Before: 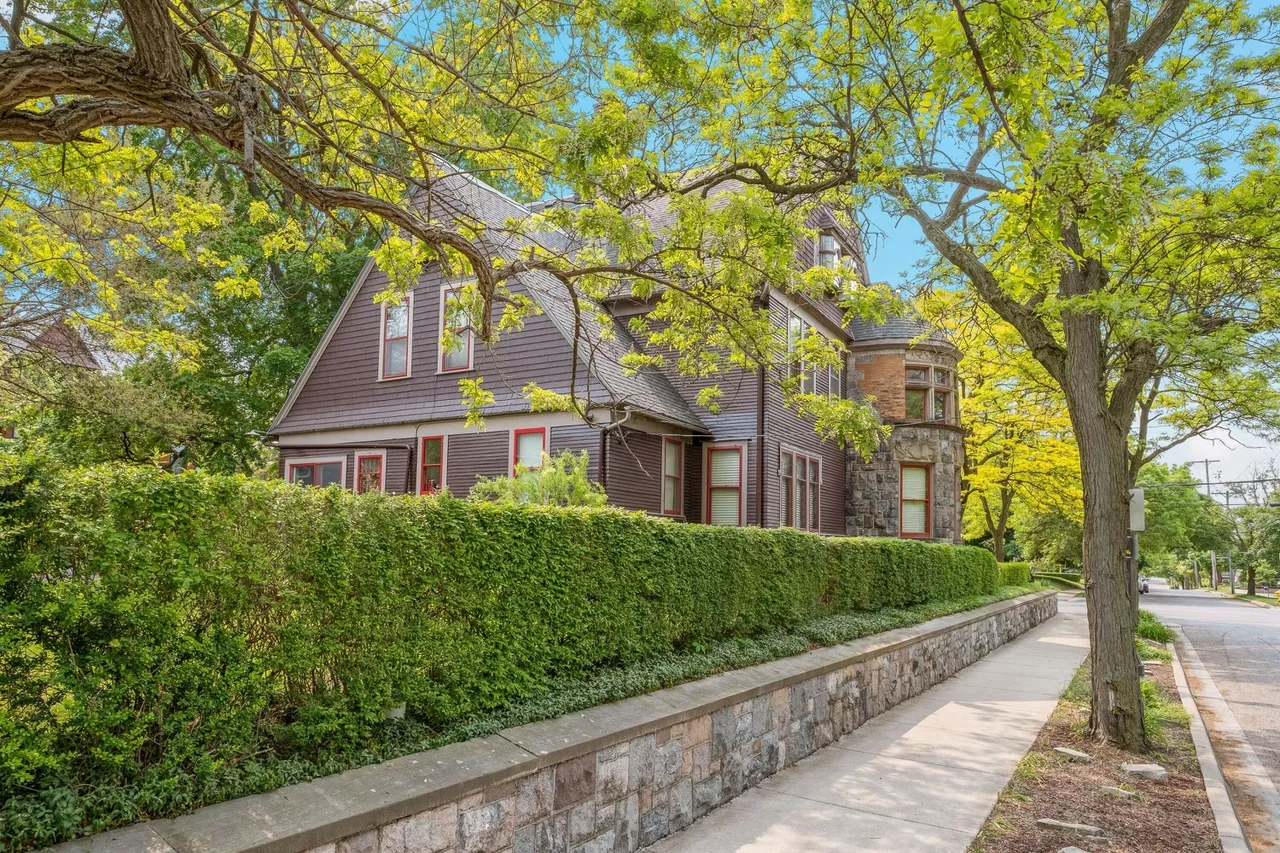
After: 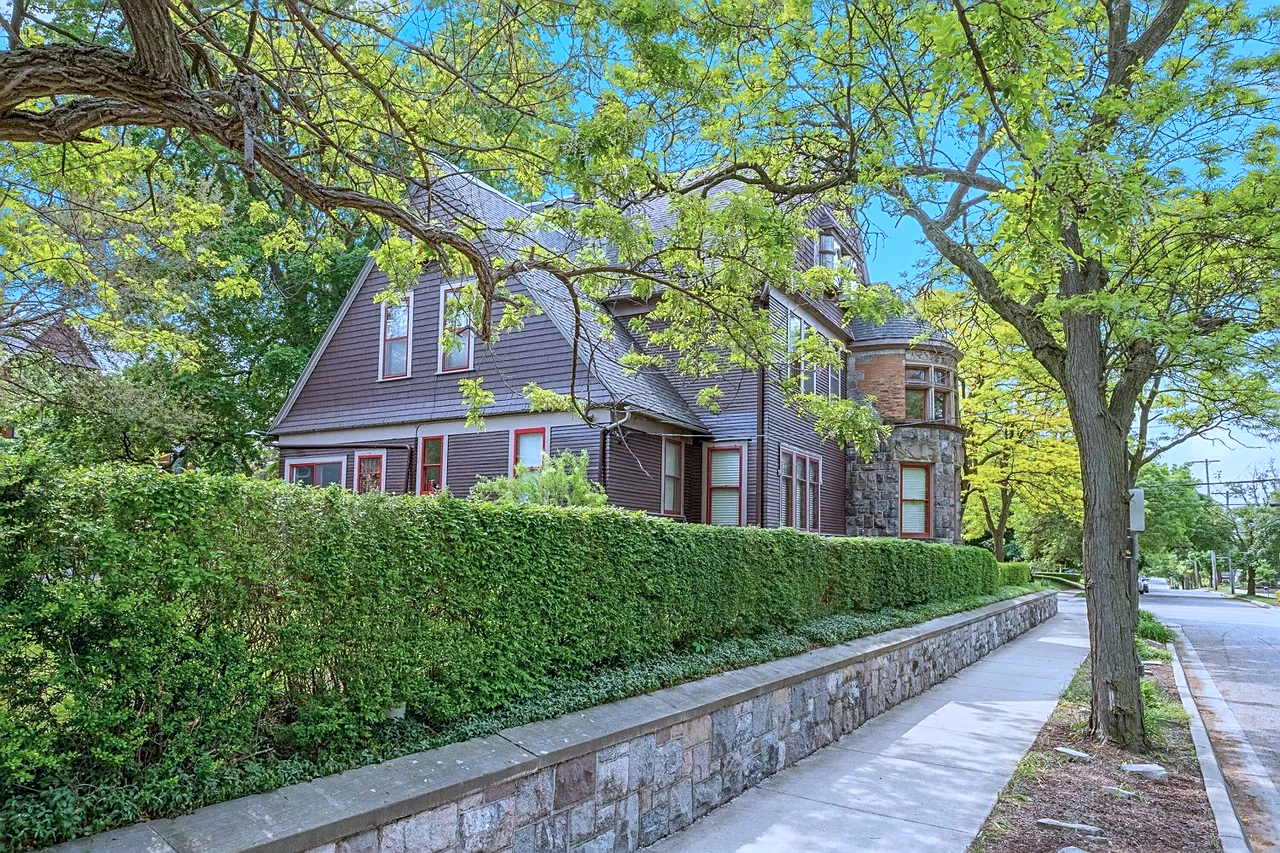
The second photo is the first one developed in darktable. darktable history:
sharpen: on, module defaults
color calibration: gray › normalize channels true, illuminant custom, x 0.392, y 0.392, temperature 3877.64 K, gamut compression 0
